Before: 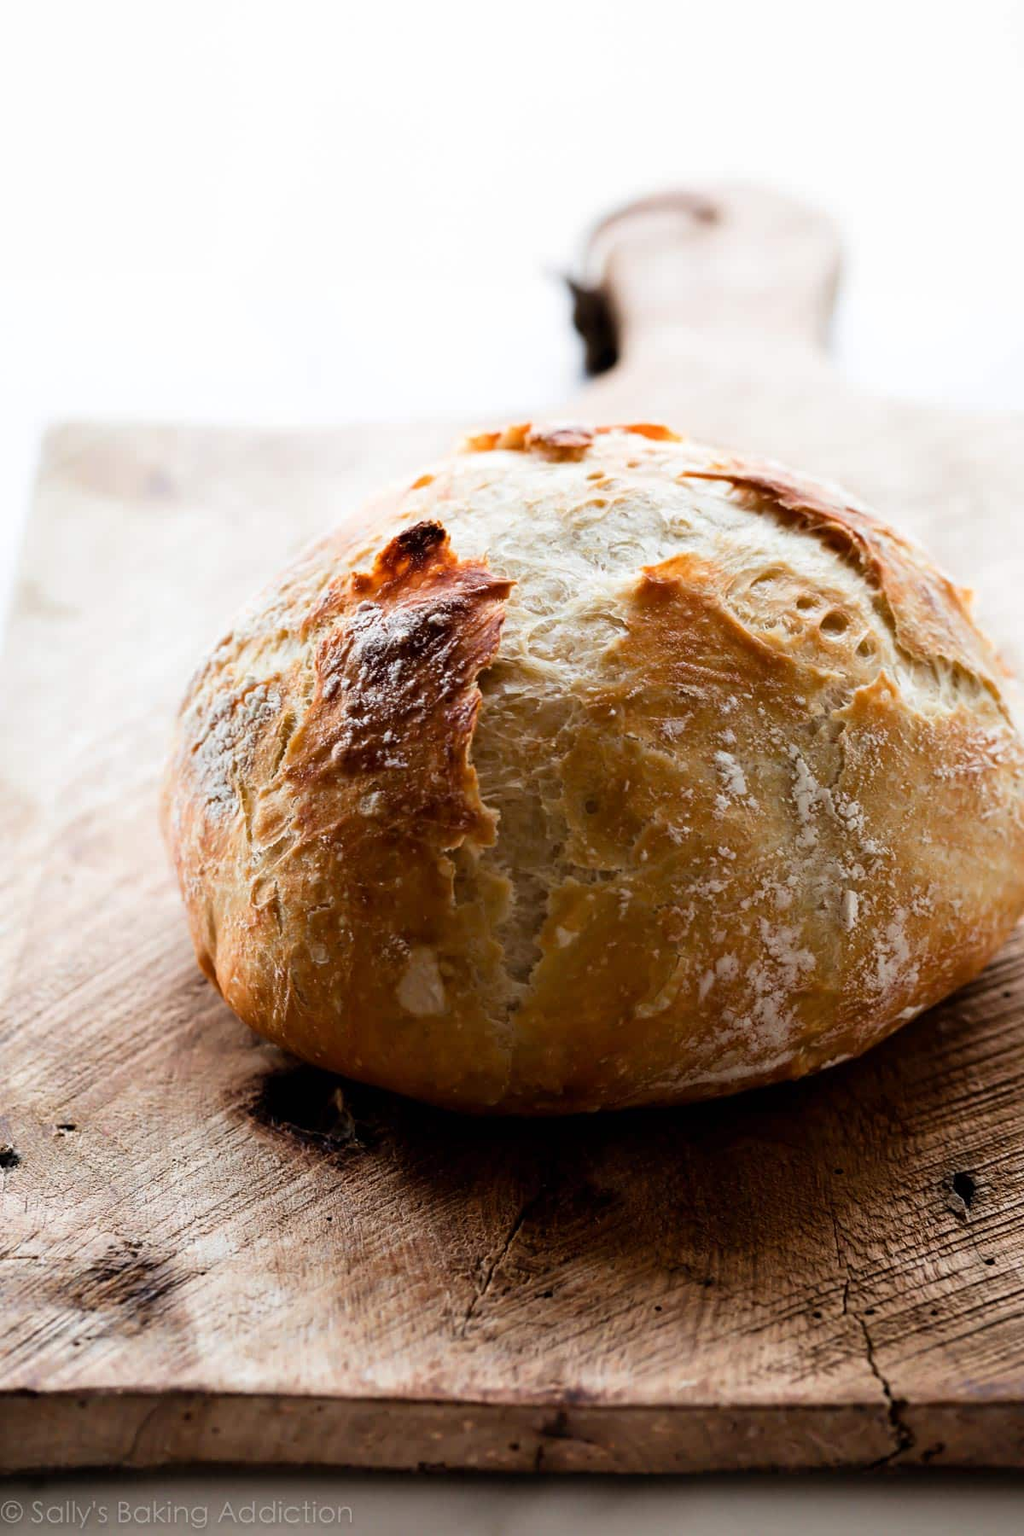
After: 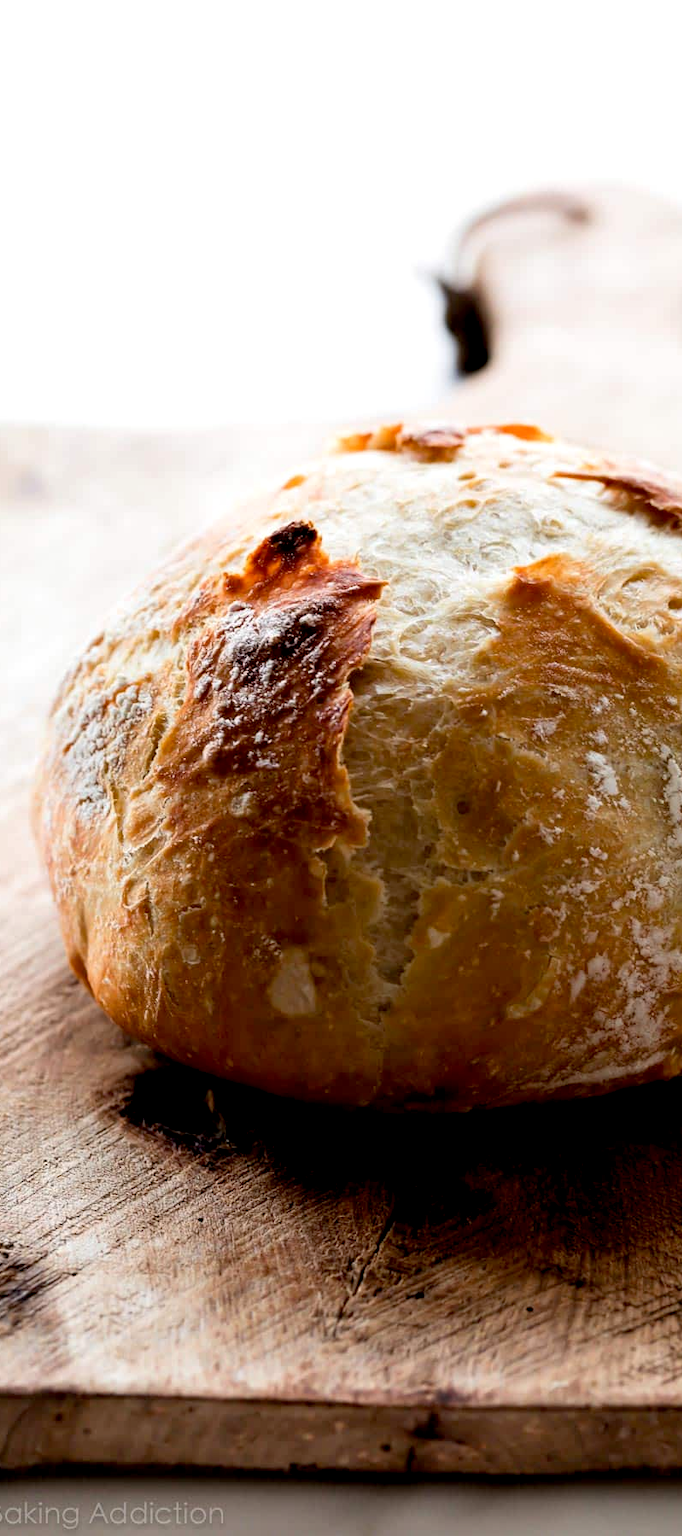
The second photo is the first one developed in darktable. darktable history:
exposure: black level correction 0.007, exposure 0.093 EV, compensate highlight preservation false
crop and rotate: left 12.648%, right 20.685%
